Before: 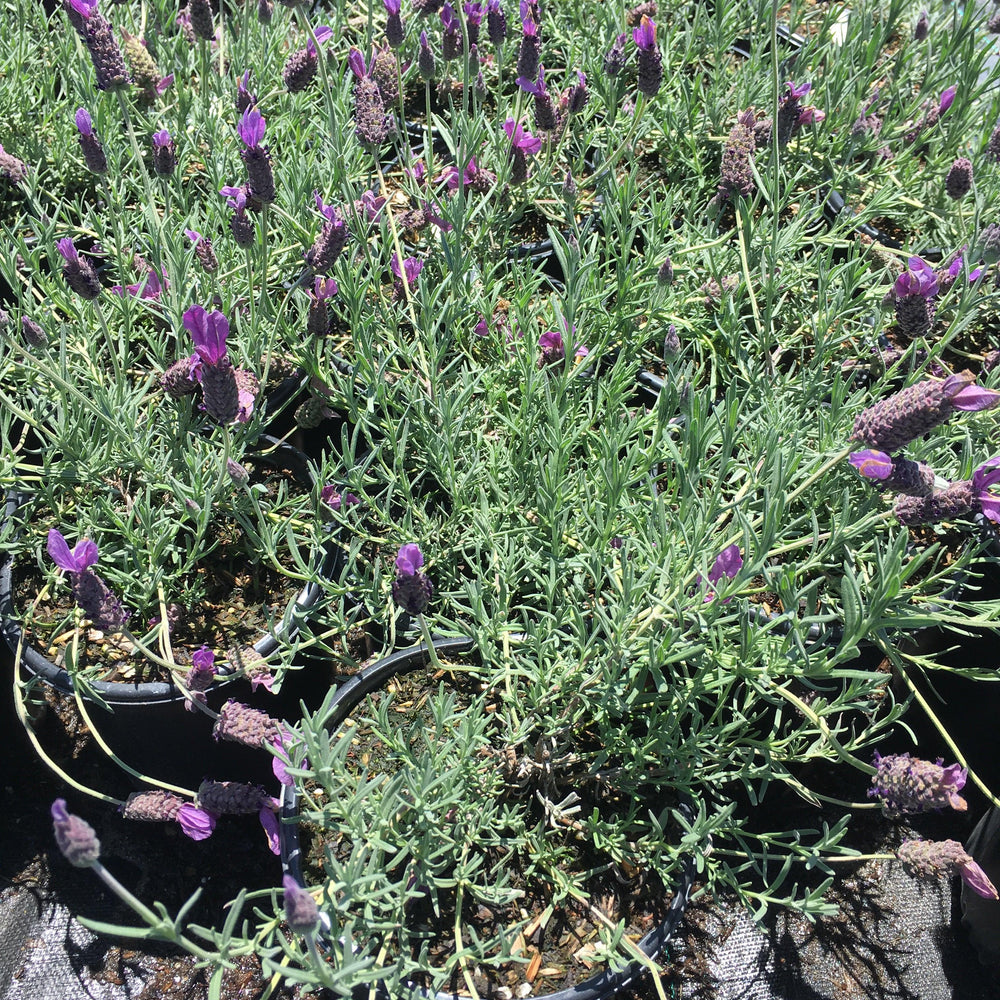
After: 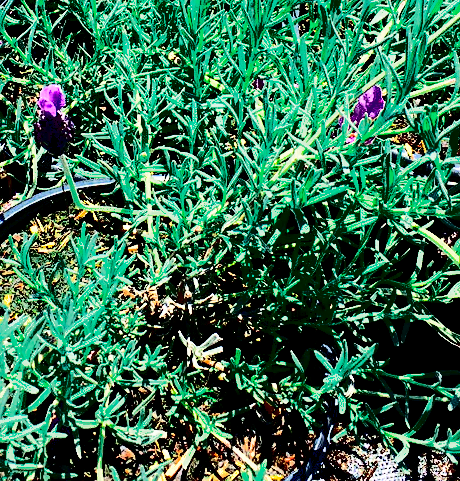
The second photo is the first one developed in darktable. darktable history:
tone curve: curves: ch0 [(0, 0) (0.114, 0.083) (0.303, 0.285) (0.447, 0.51) (0.602, 0.697) (0.772, 0.866) (0.999, 0.978)]; ch1 [(0, 0) (0.389, 0.352) (0.458, 0.433) (0.486, 0.474) (0.509, 0.505) (0.535, 0.528) (0.57, 0.579) (0.696, 0.706) (1, 1)]; ch2 [(0, 0) (0.369, 0.388) (0.449, 0.431) (0.501, 0.5) (0.528, 0.527) (0.589, 0.608) (0.697, 0.721) (1, 1)], color space Lab, linked channels, preserve colors none
crop: left 35.837%, top 45.917%, right 18.134%, bottom 5.924%
color zones: curves: ch0 [(0, 0.5) (0.125, 0.4) (0.25, 0.5) (0.375, 0.4) (0.5, 0.4) (0.625, 0.35) (0.75, 0.35) (0.875, 0.5)]; ch1 [(0, 0.35) (0.125, 0.45) (0.25, 0.35) (0.375, 0.35) (0.5, 0.35) (0.625, 0.35) (0.75, 0.45) (0.875, 0.35)]; ch2 [(0, 0.6) (0.125, 0.5) (0.25, 0.5) (0.375, 0.6) (0.5, 0.6) (0.625, 0.5) (0.75, 0.5) (0.875, 0.5)]
exposure: black level correction 0.008, exposure 0.982 EV, compensate highlight preservation false
shadows and highlights: on, module defaults
sharpen: amount 0.207
contrast brightness saturation: contrast 0.787, brightness -0.994, saturation 0.983
